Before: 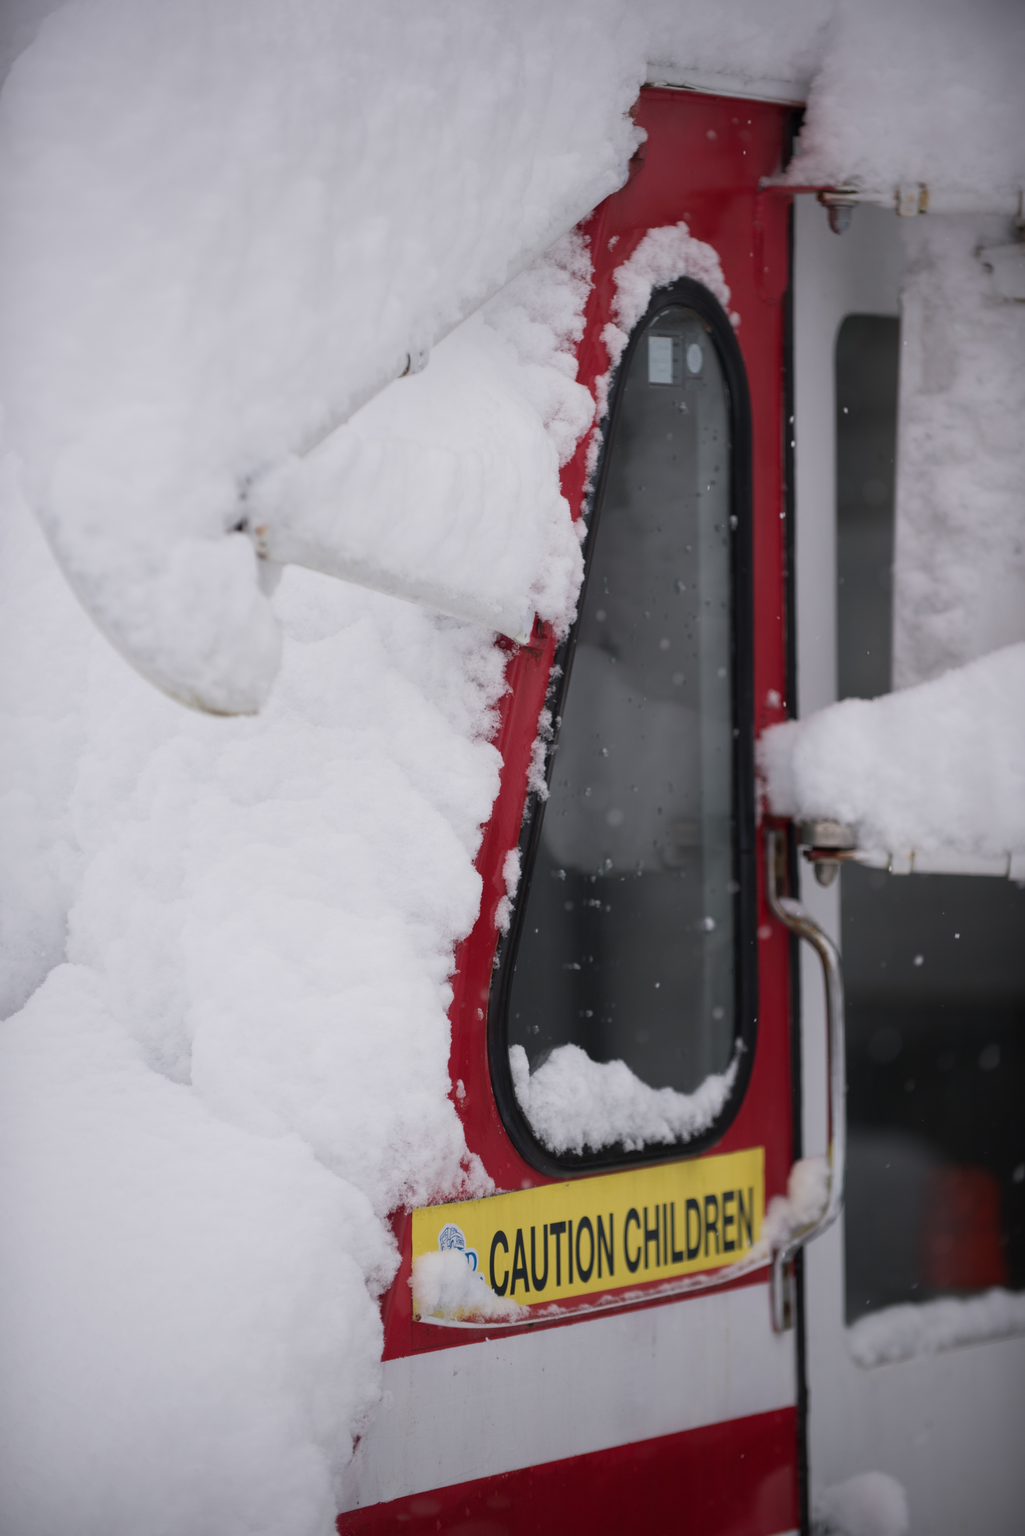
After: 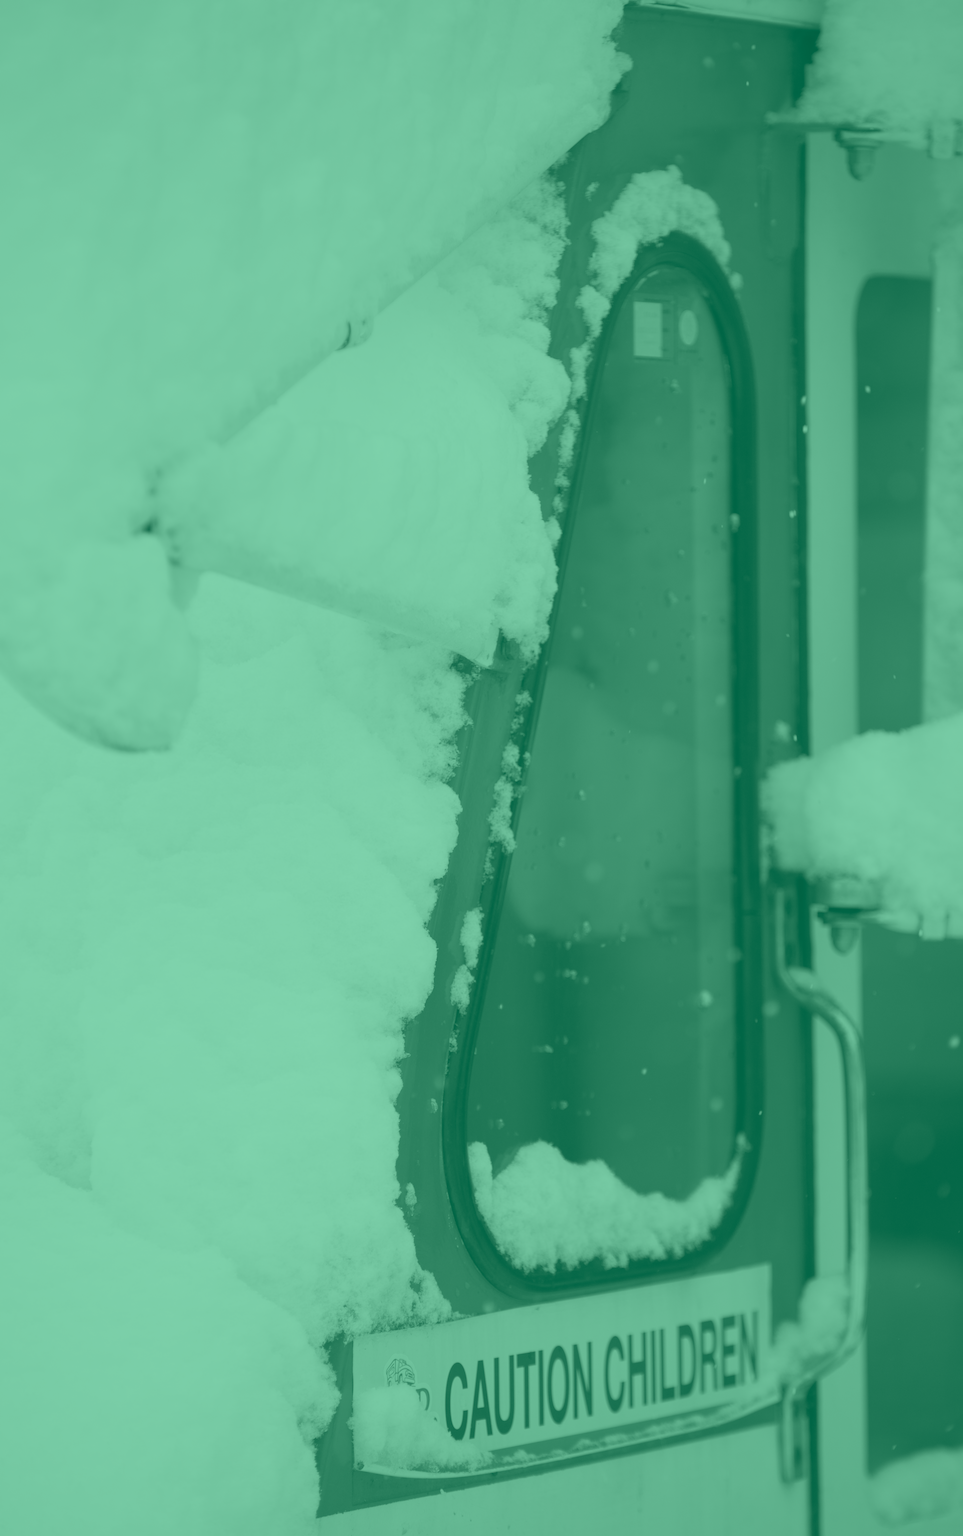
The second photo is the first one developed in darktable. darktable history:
crop: left 11.225%, top 5.381%, right 9.565%, bottom 10.314%
colorize: hue 147.6°, saturation 65%, lightness 21.64%
